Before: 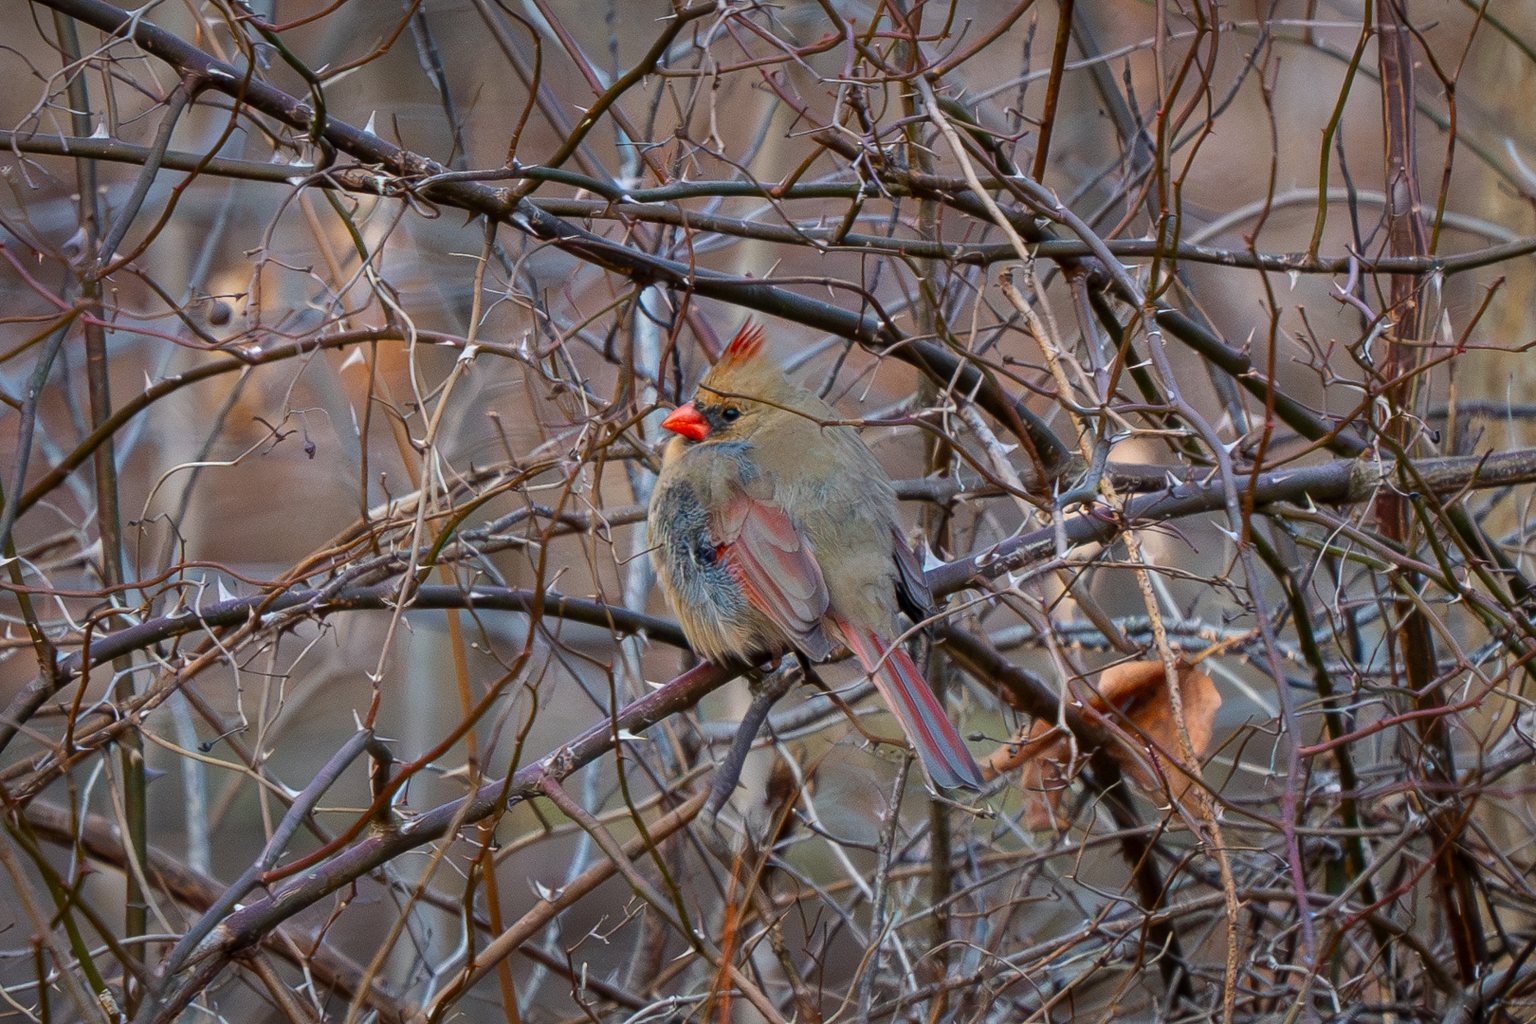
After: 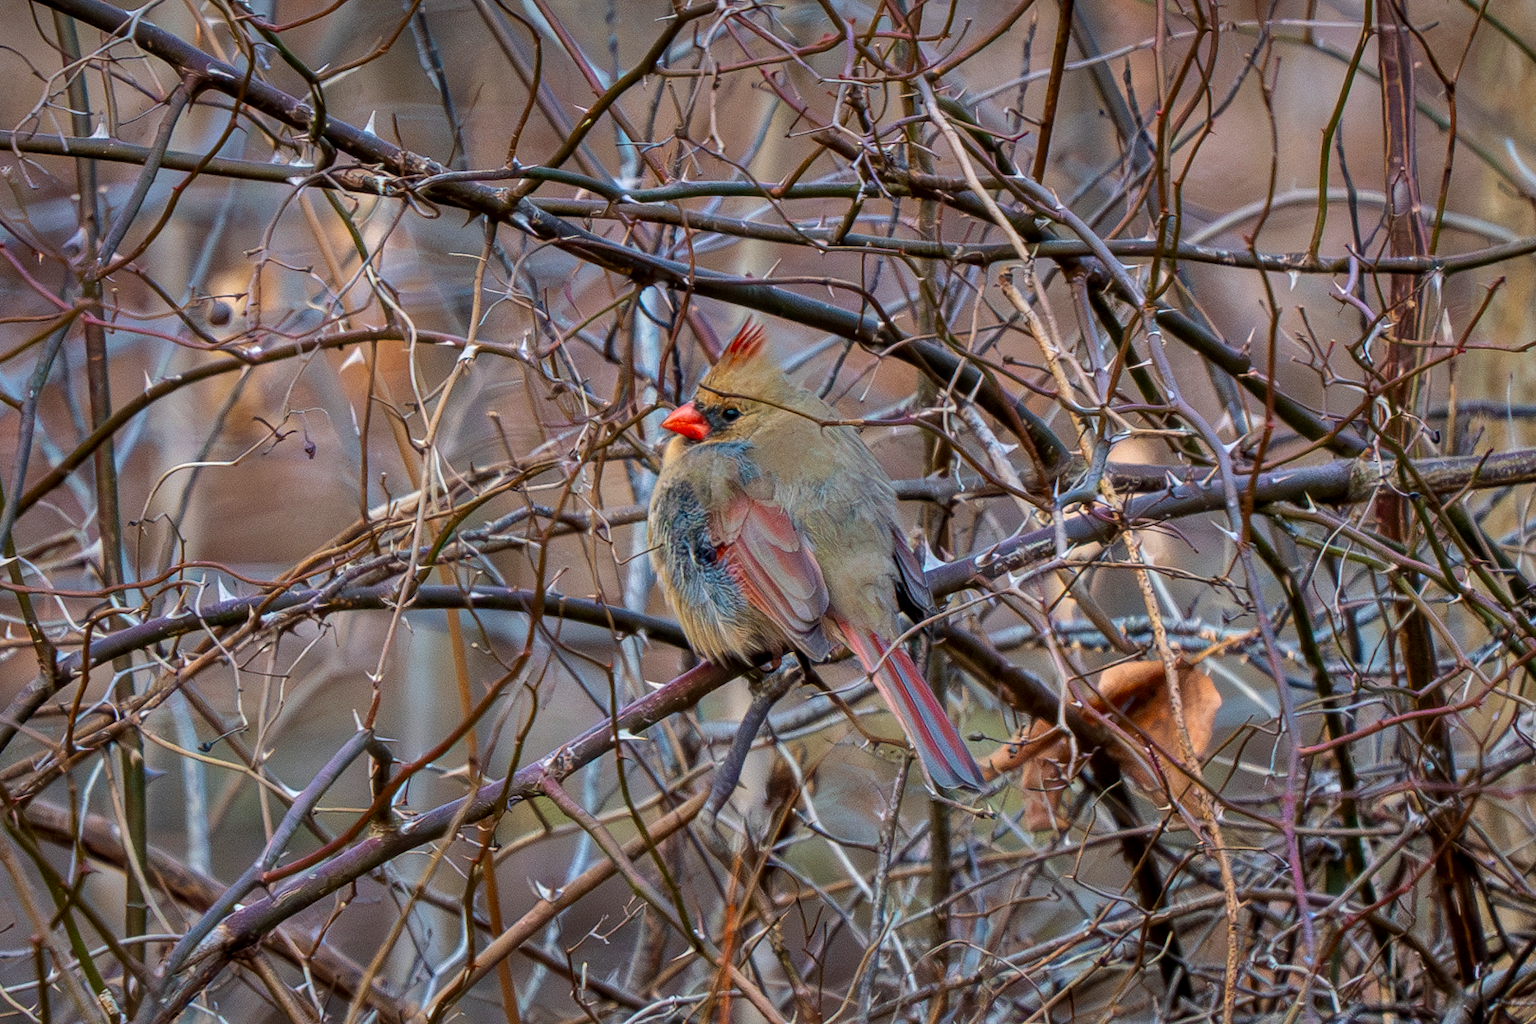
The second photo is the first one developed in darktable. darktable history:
velvia: on, module defaults
local contrast: on, module defaults
shadows and highlights: low approximation 0.01, soften with gaussian
exposure: compensate highlight preservation false
